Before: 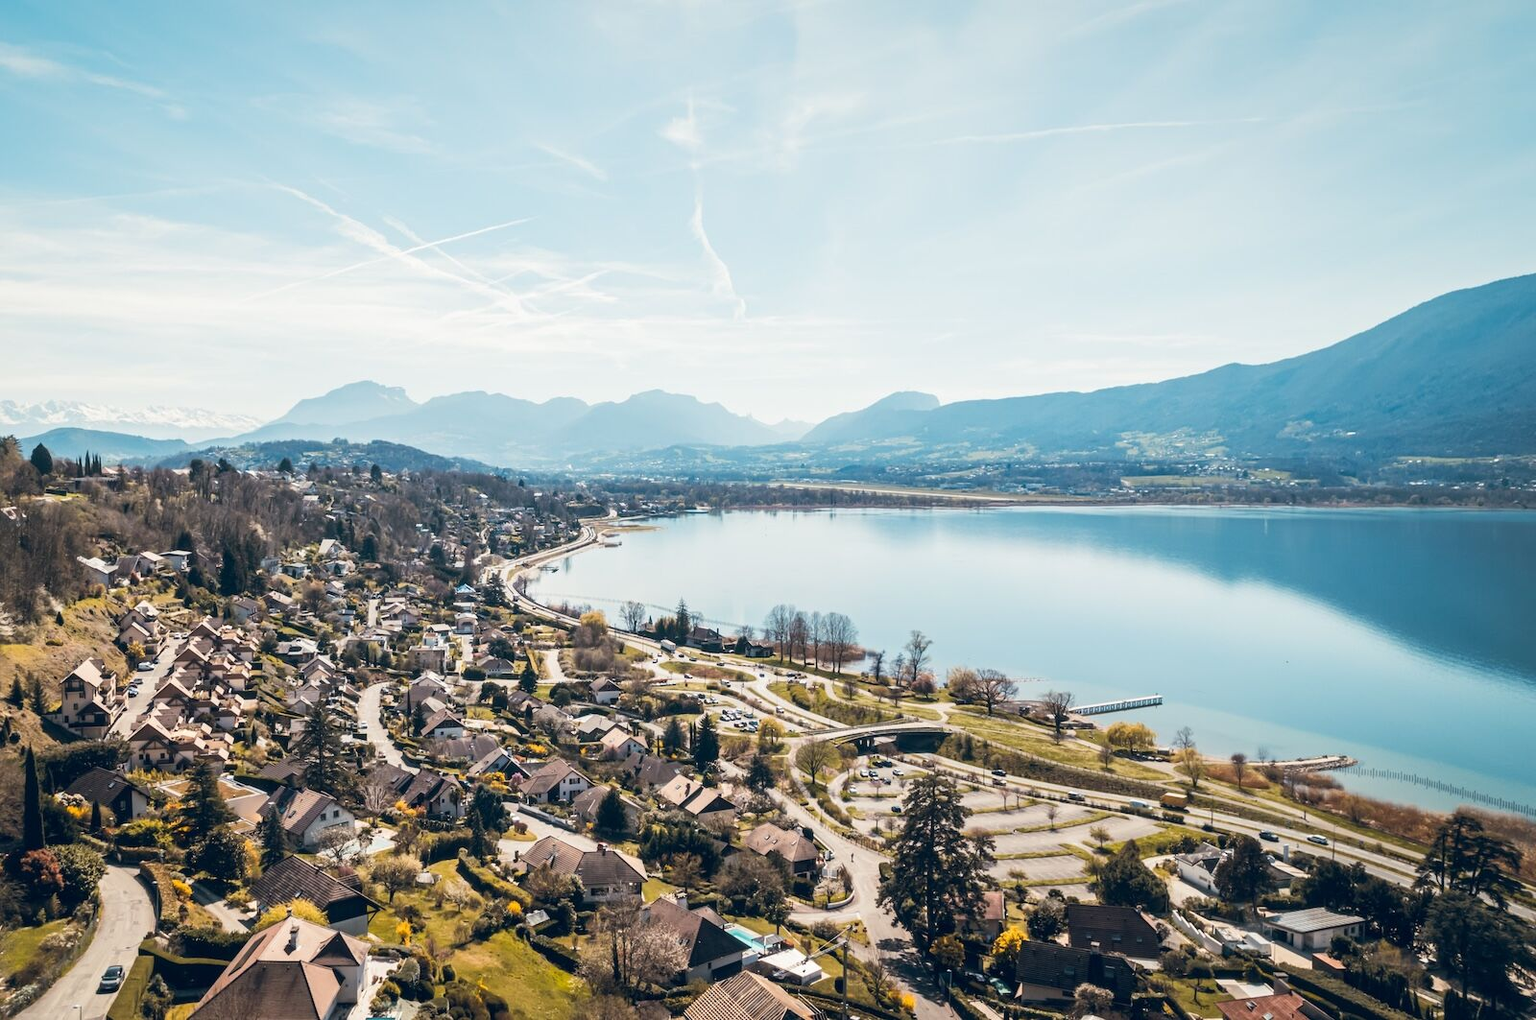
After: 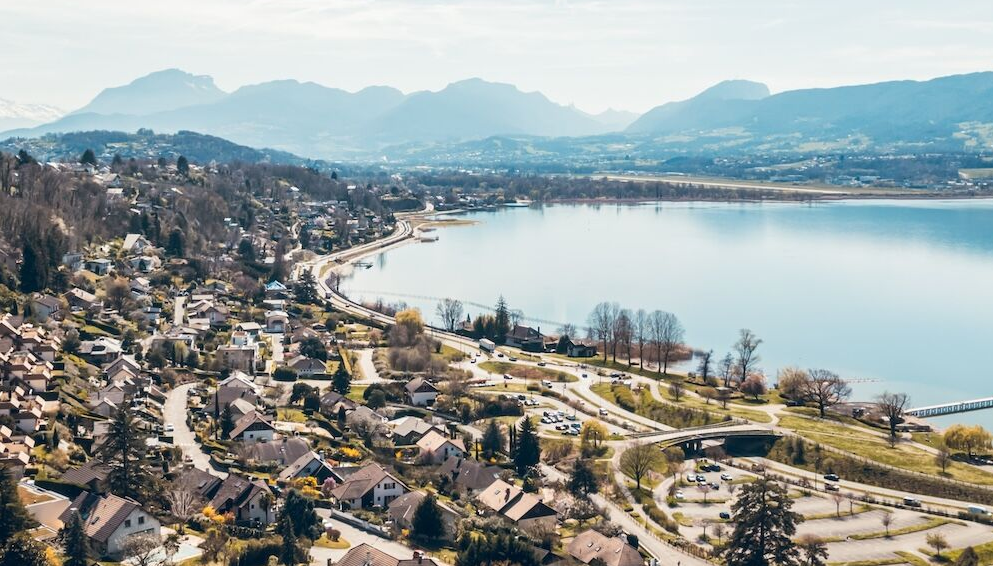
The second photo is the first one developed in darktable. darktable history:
crop: left 13.118%, top 30.874%, right 24.762%, bottom 15.812%
